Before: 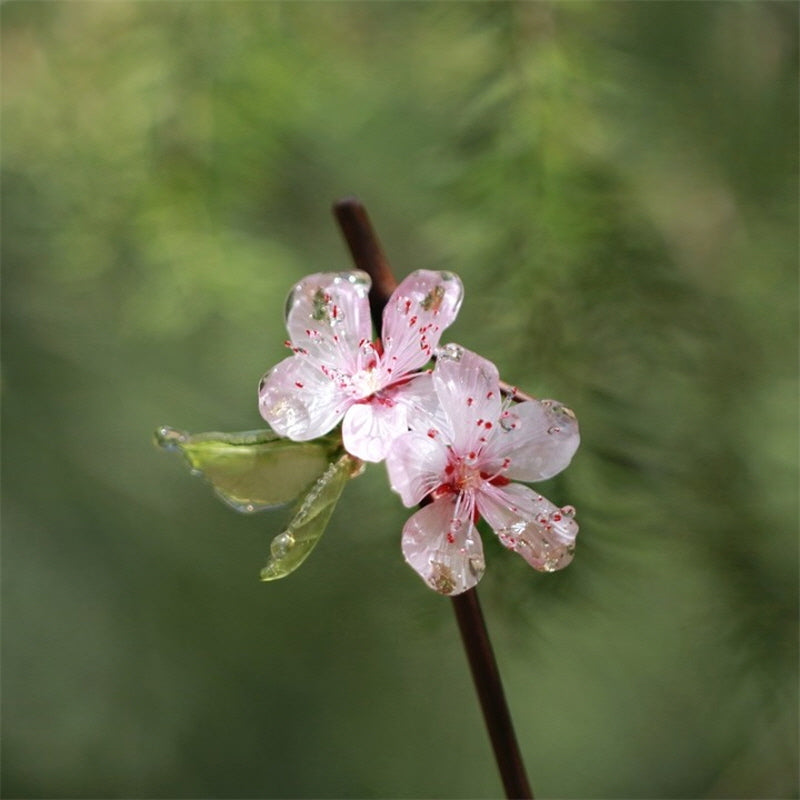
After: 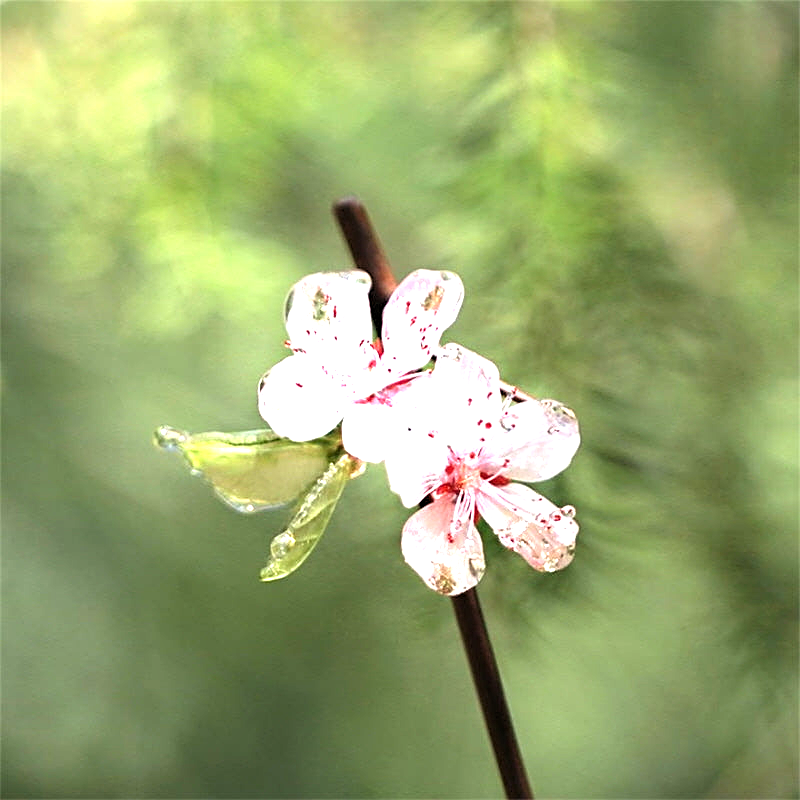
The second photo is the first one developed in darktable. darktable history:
tone equalizer: -8 EV -0.78 EV, -7 EV -0.683 EV, -6 EV -0.594 EV, -5 EV -0.398 EV, -3 EV 0.389 EV, -2 EV 0.6 EV, -1 EV 0.69 EV, +0 EV 0.751 EV
exposure: exposure 0.924 EV, compensate highlight preservation false
levels: levels [0.026, 0.507, 0.987]
sharpen: on, module defaults
